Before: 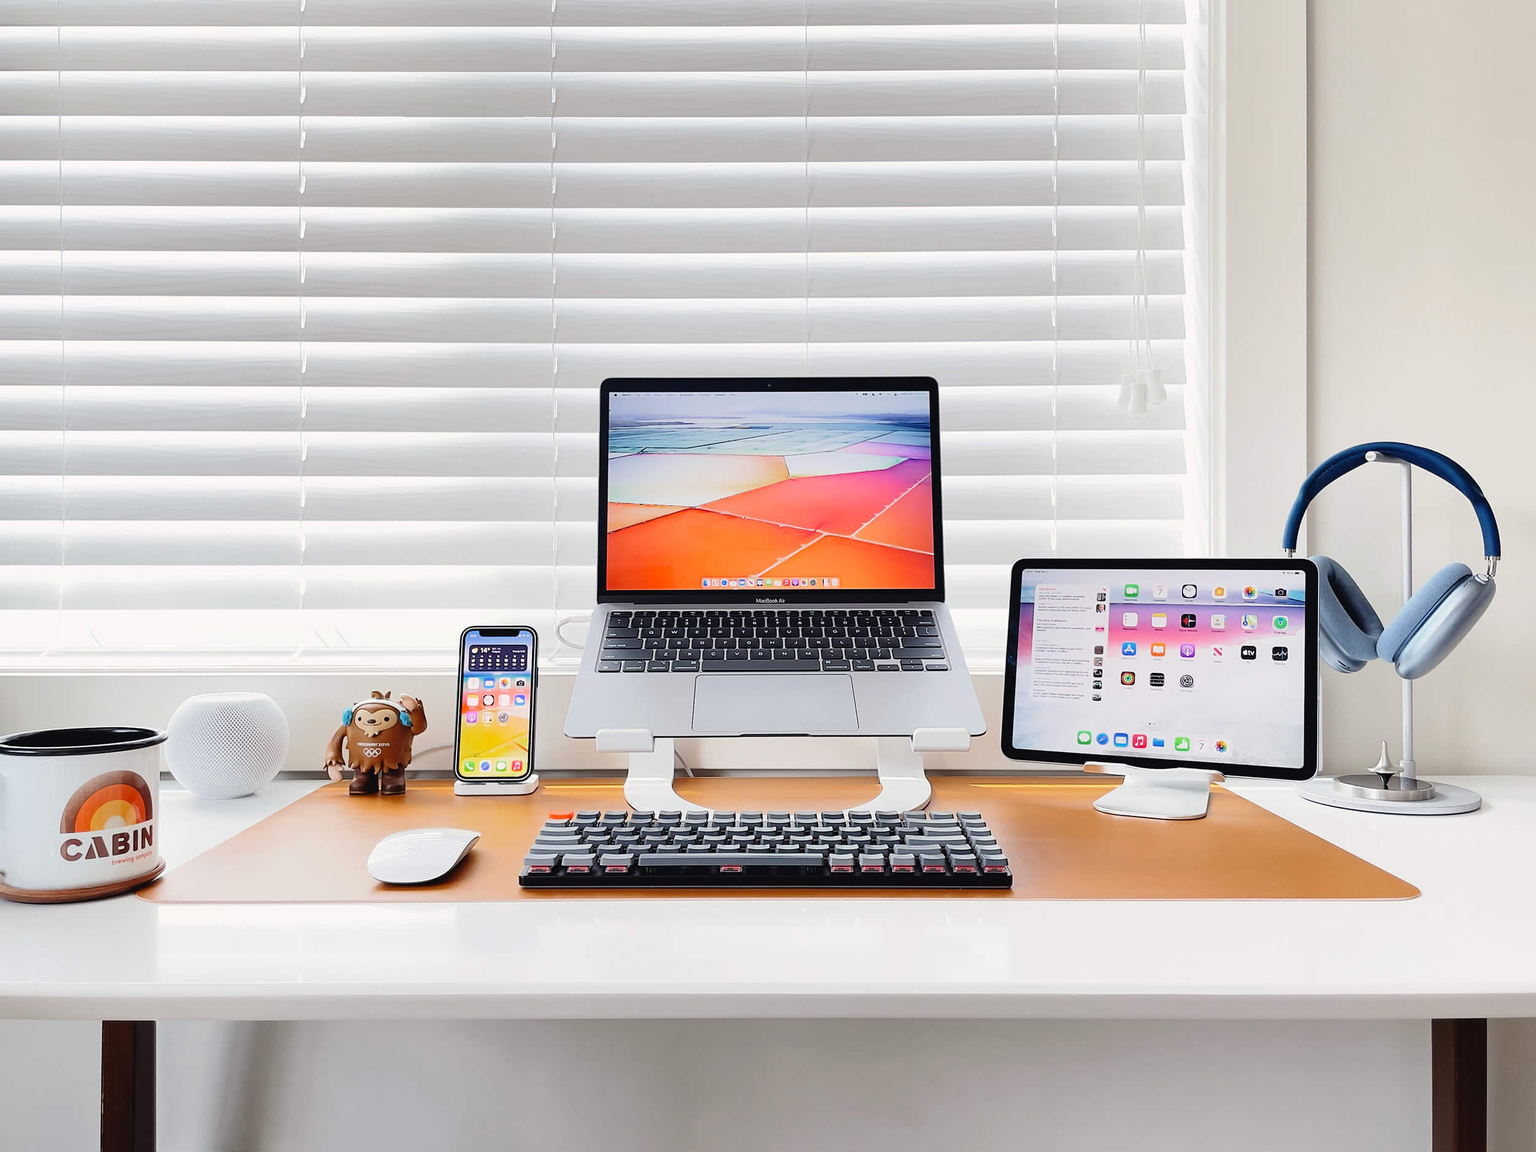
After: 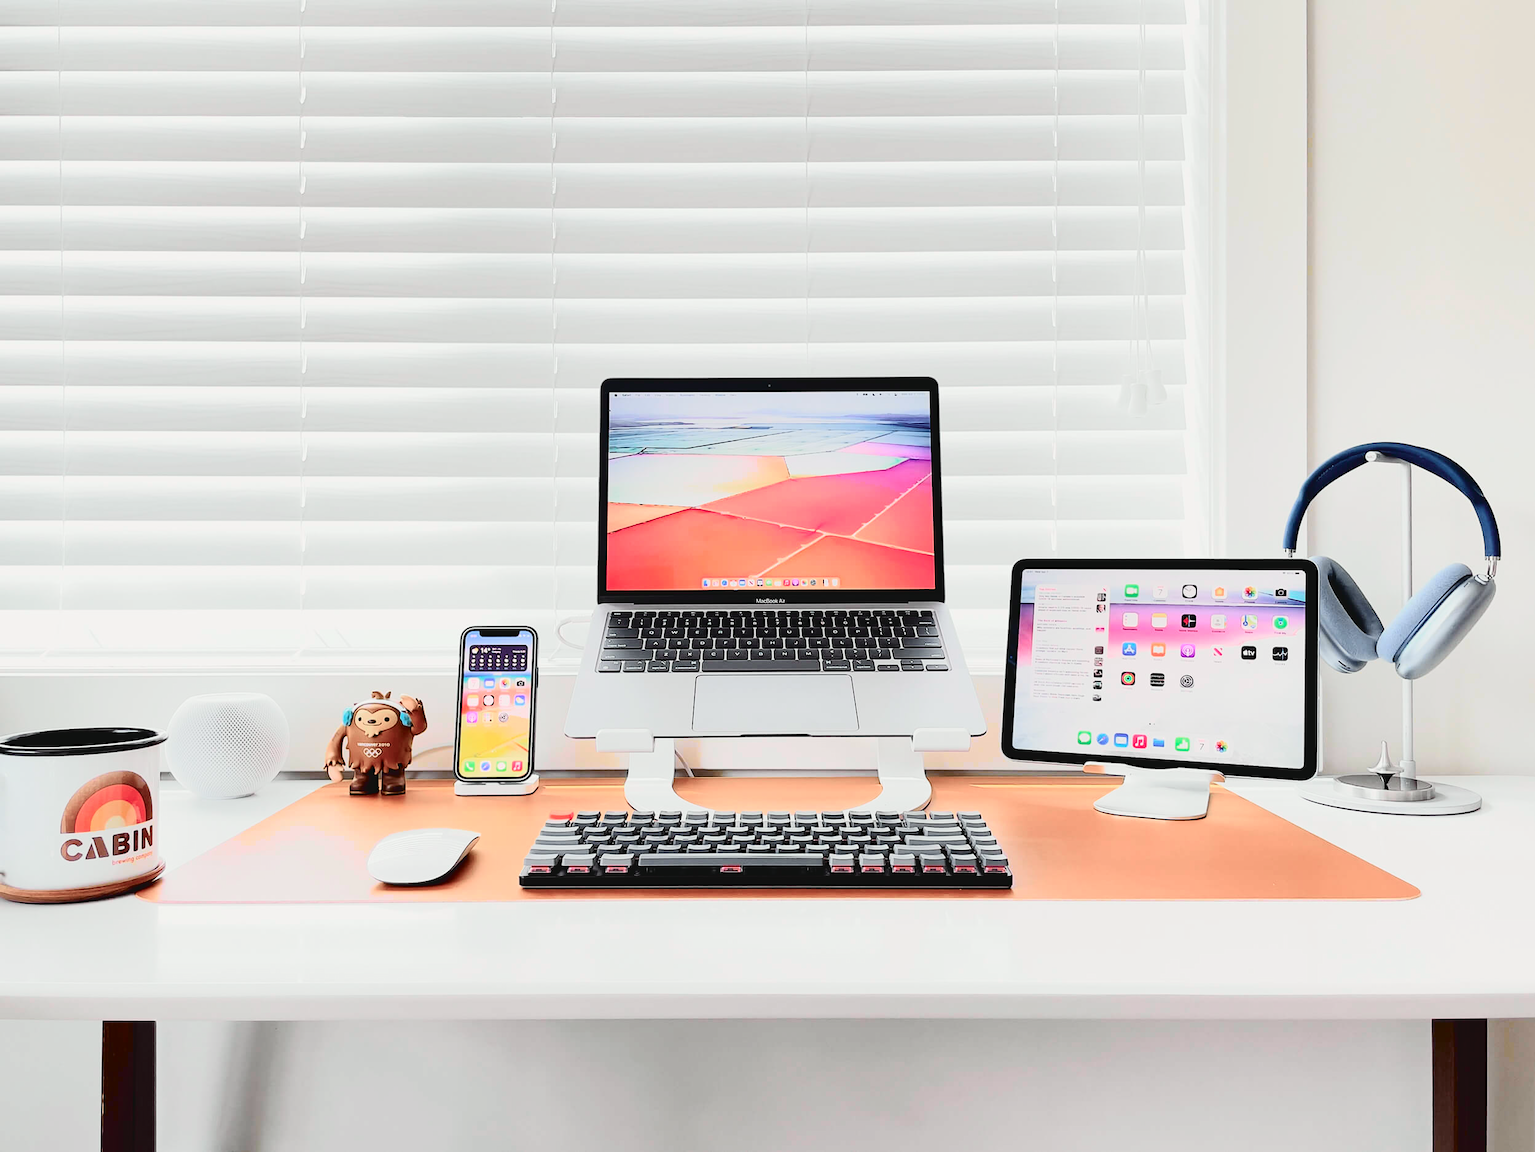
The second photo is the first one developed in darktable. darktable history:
tone curve: curves: ch0 [(0, 0.039) (0.113, 0.081) (0.204, 0.204) (0.498, 0.608) (0.709, 0.819) (0.984, 0.961)]; ch1 [(0, 0) (0.172, 0.123) (0.317, 0.272) (0.414, 0.382) (0.476, 0.479) (0.505, 0.501) (0.528, 0.54) (0.618, 0.647) (0.709, 0.764) (1, 1)]; ch2 [(0, 0) (0.411, 0.424) (0.492, 0.502) (0.521, 0.513) (0.537, 0.57) (0.686, 0.638) (1, 1)], color space Lab, independent channels, preserve colors none
